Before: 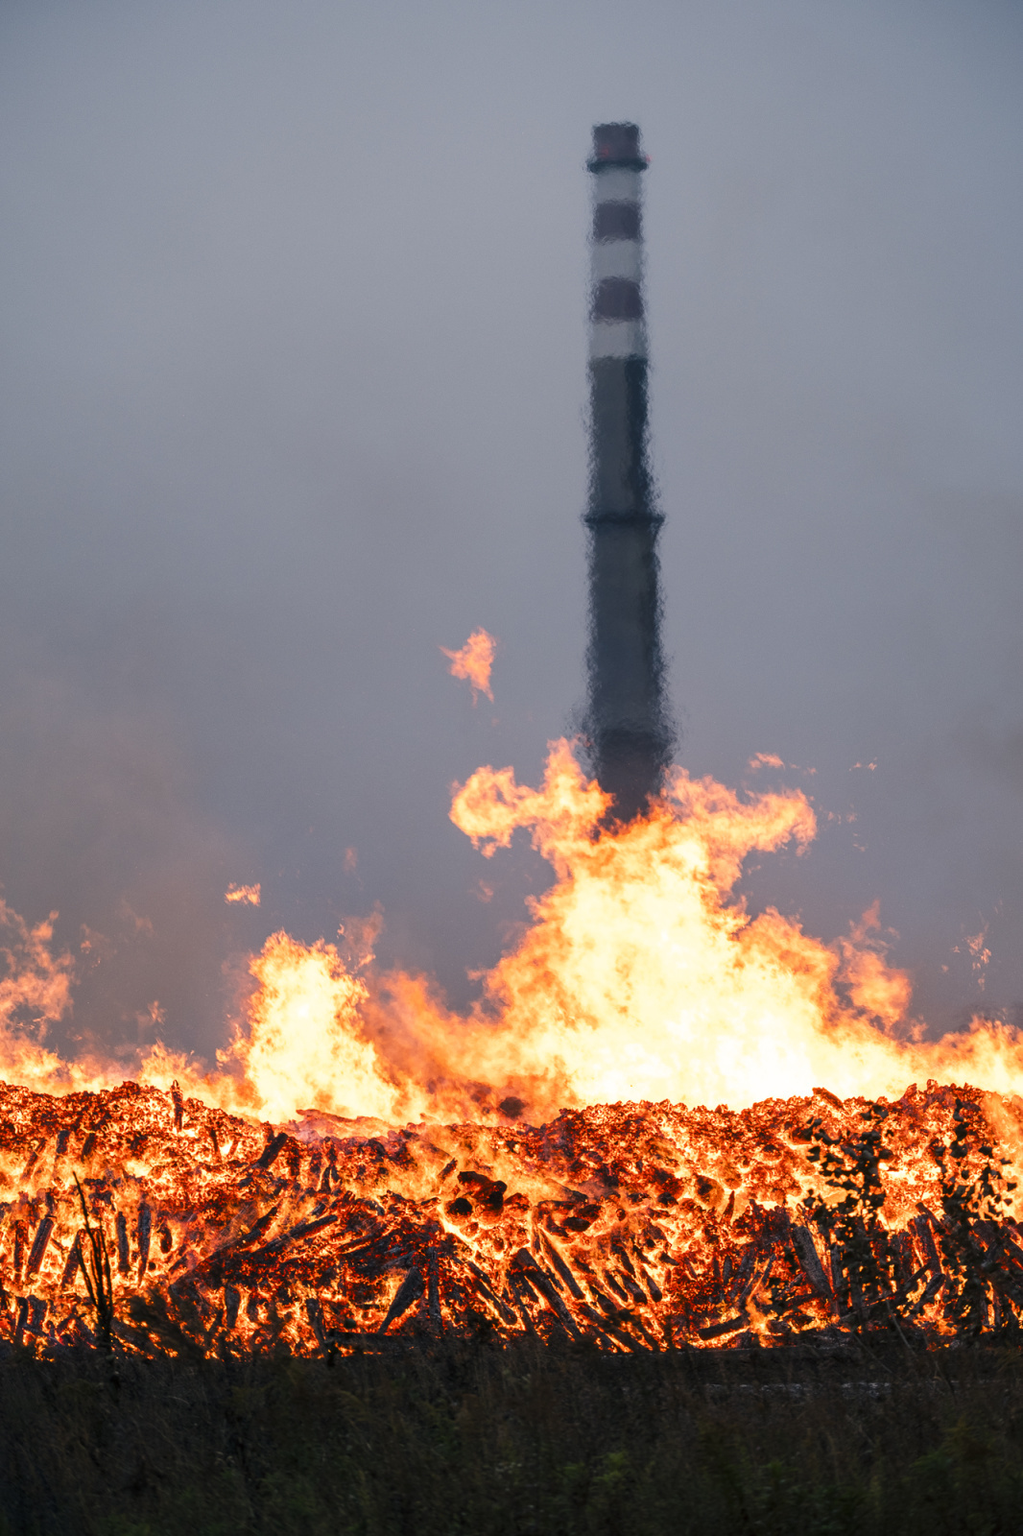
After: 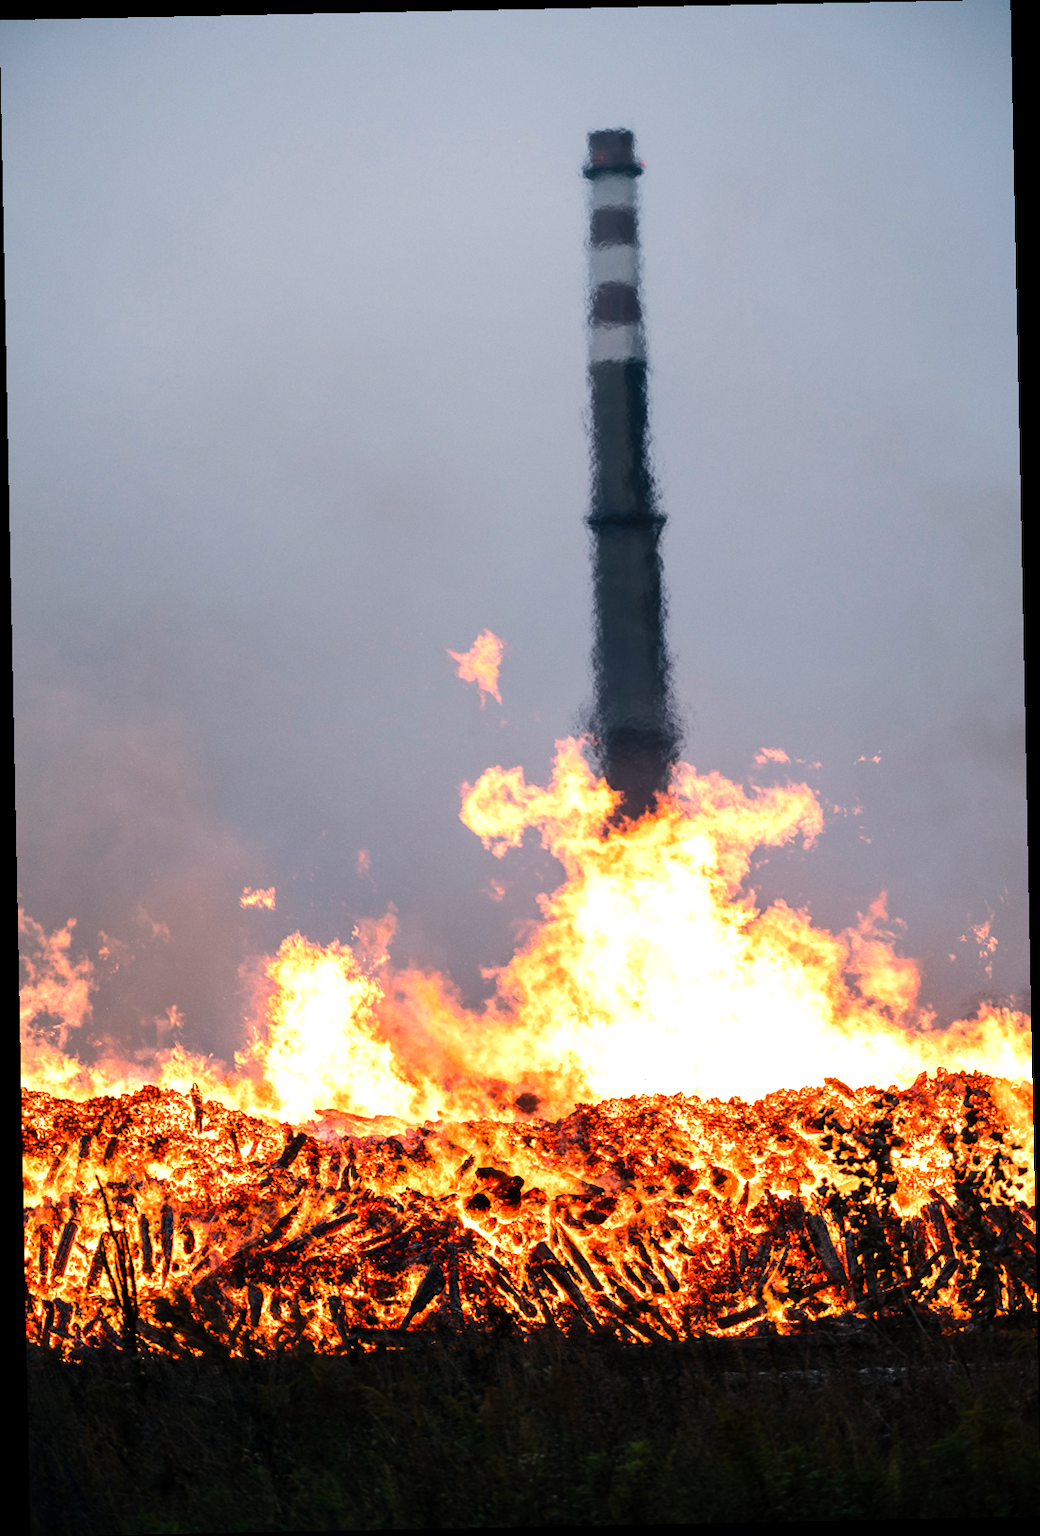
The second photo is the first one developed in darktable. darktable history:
rotate and perspective: rotation -1.17°, automatic cropping off
tone equalizer: -8 EV -0.75 EV, -7 EV -0.7 EV, -6 EV -0.6 EV, -5 EV -0.4 EV, -3 EV 0.4 EV, -2 EV 0.6 EV, -1 EV 0.7 EV, +0 EV 0.75 EV, edges refinement/feathering 500, mask exposure compensation -1.57 EV, preserve details no
